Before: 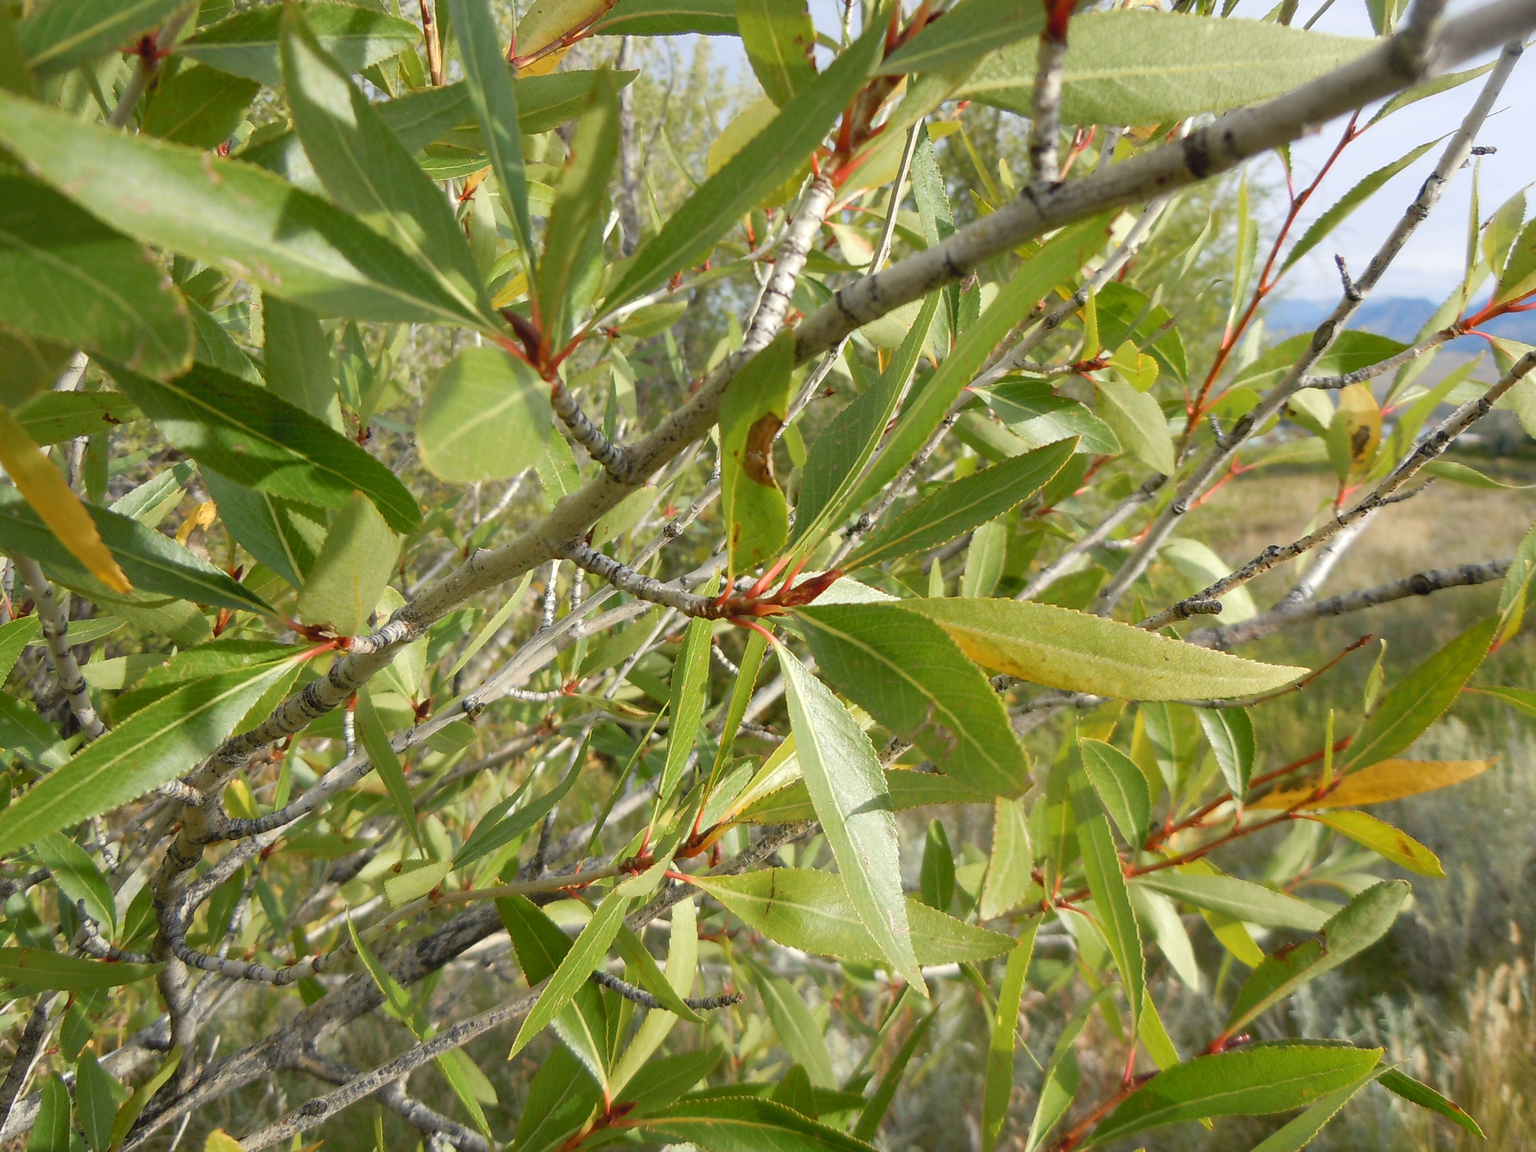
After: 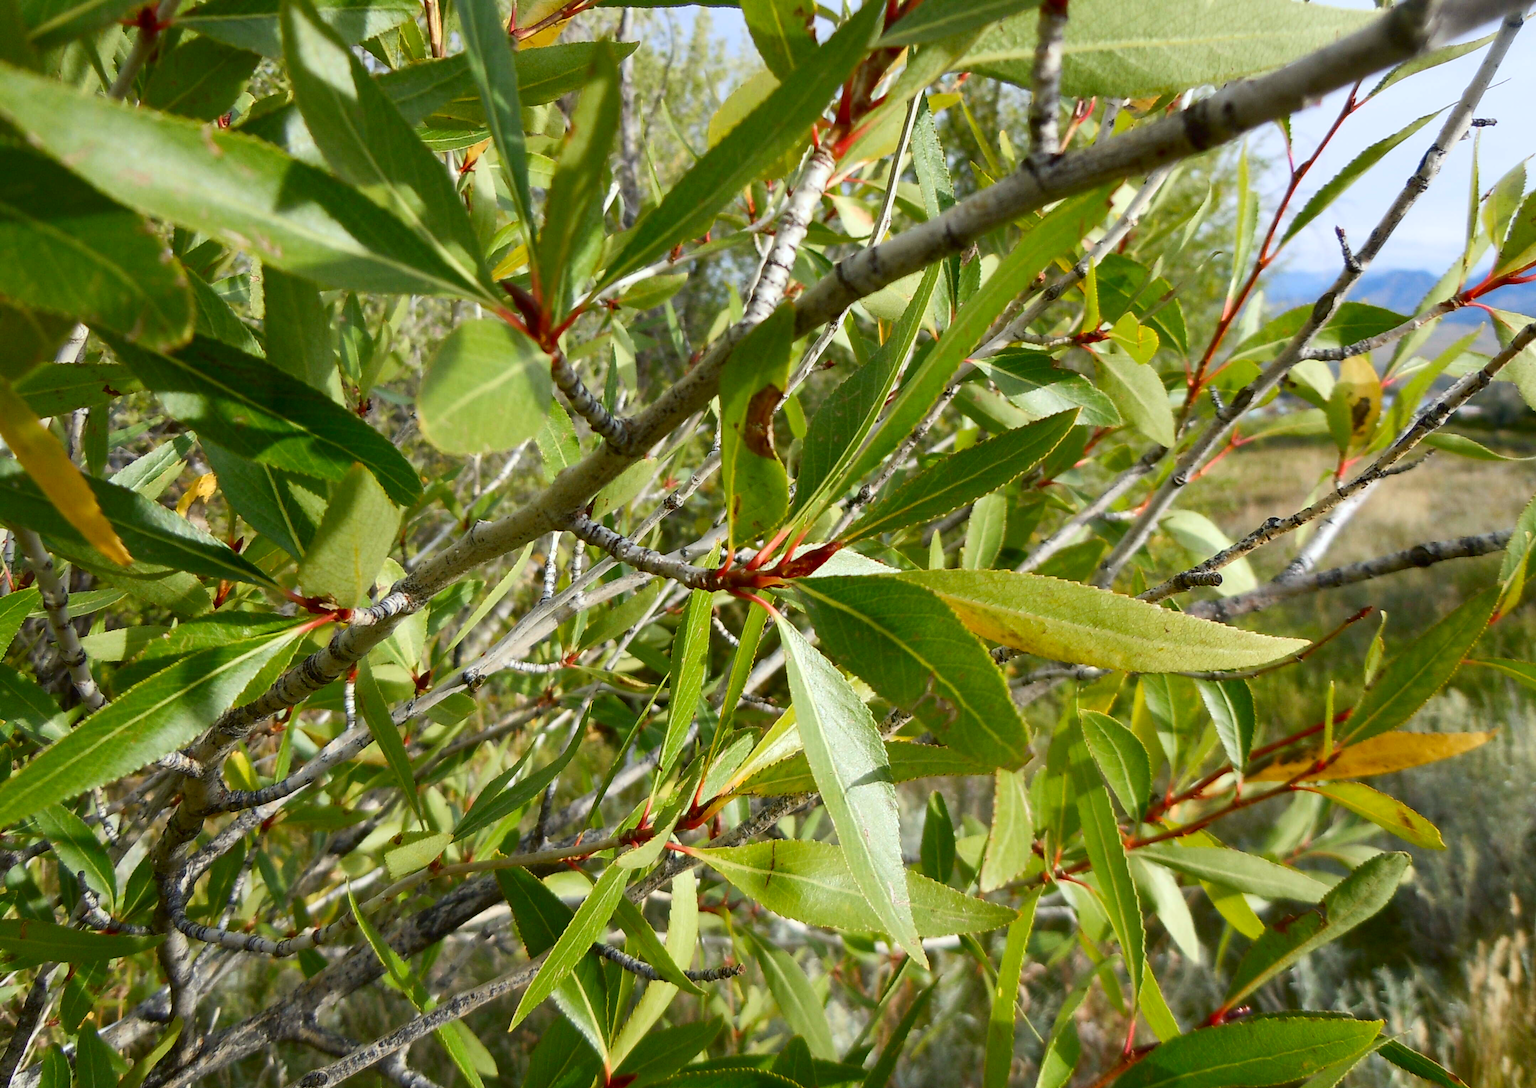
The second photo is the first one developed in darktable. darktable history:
contrast brightness saturation: contrast 0.19, brightness -0.11, saturation 0.21
white balance: red 0.976, blue 1.04
crop and rotate: top 2.479%, bottom 3.018%
